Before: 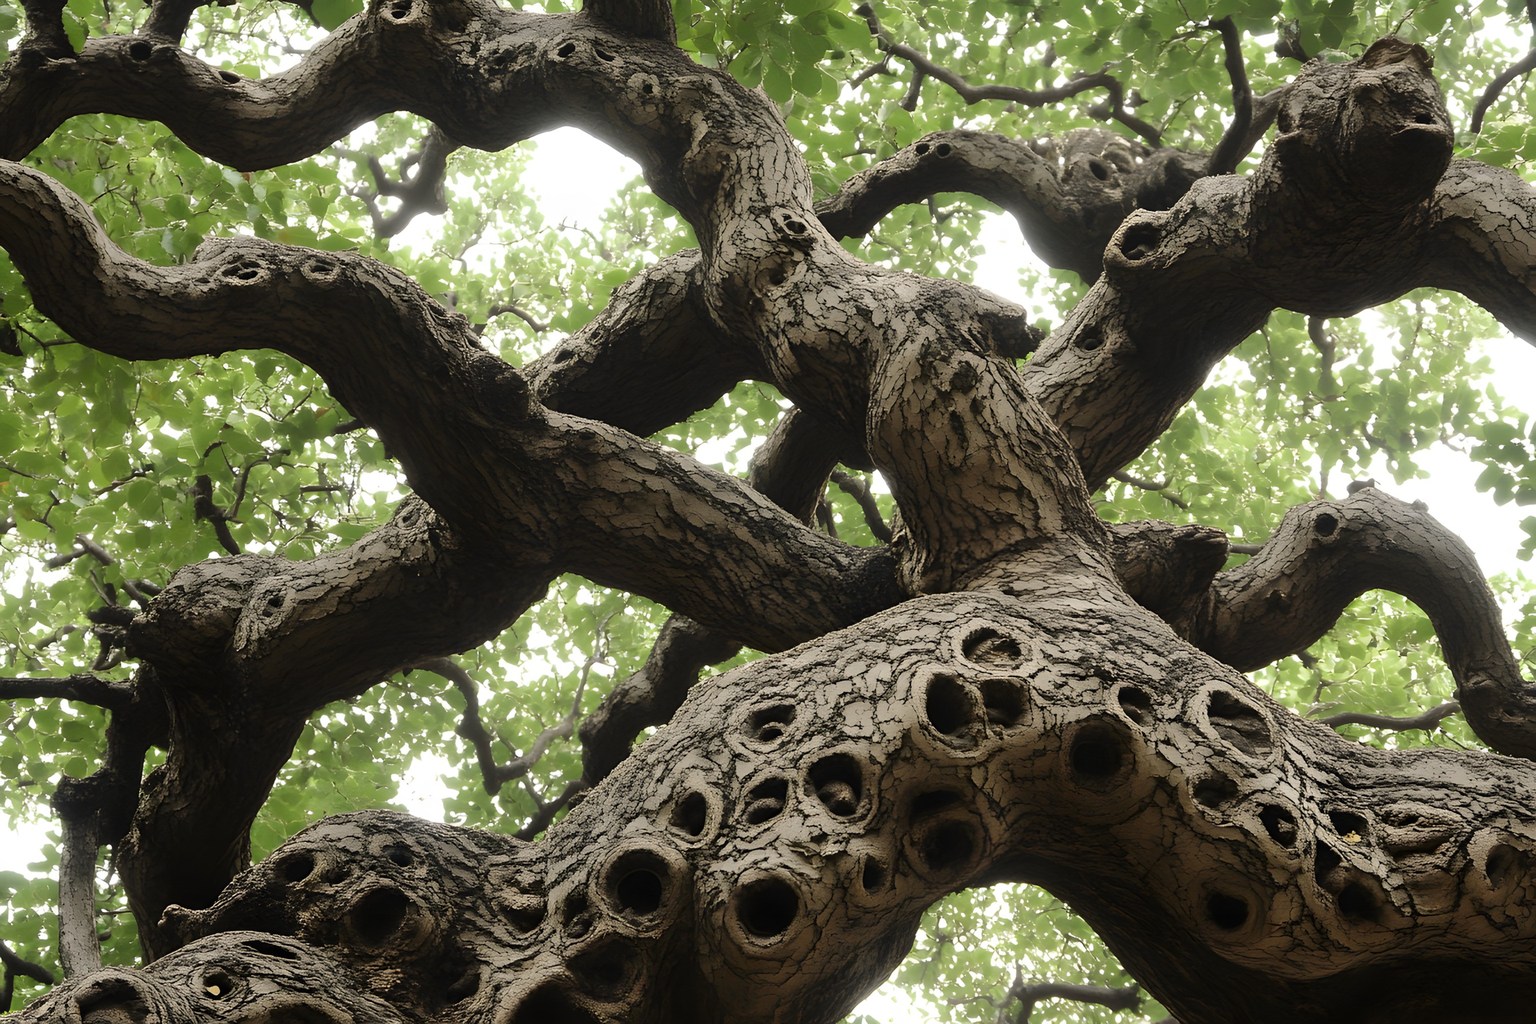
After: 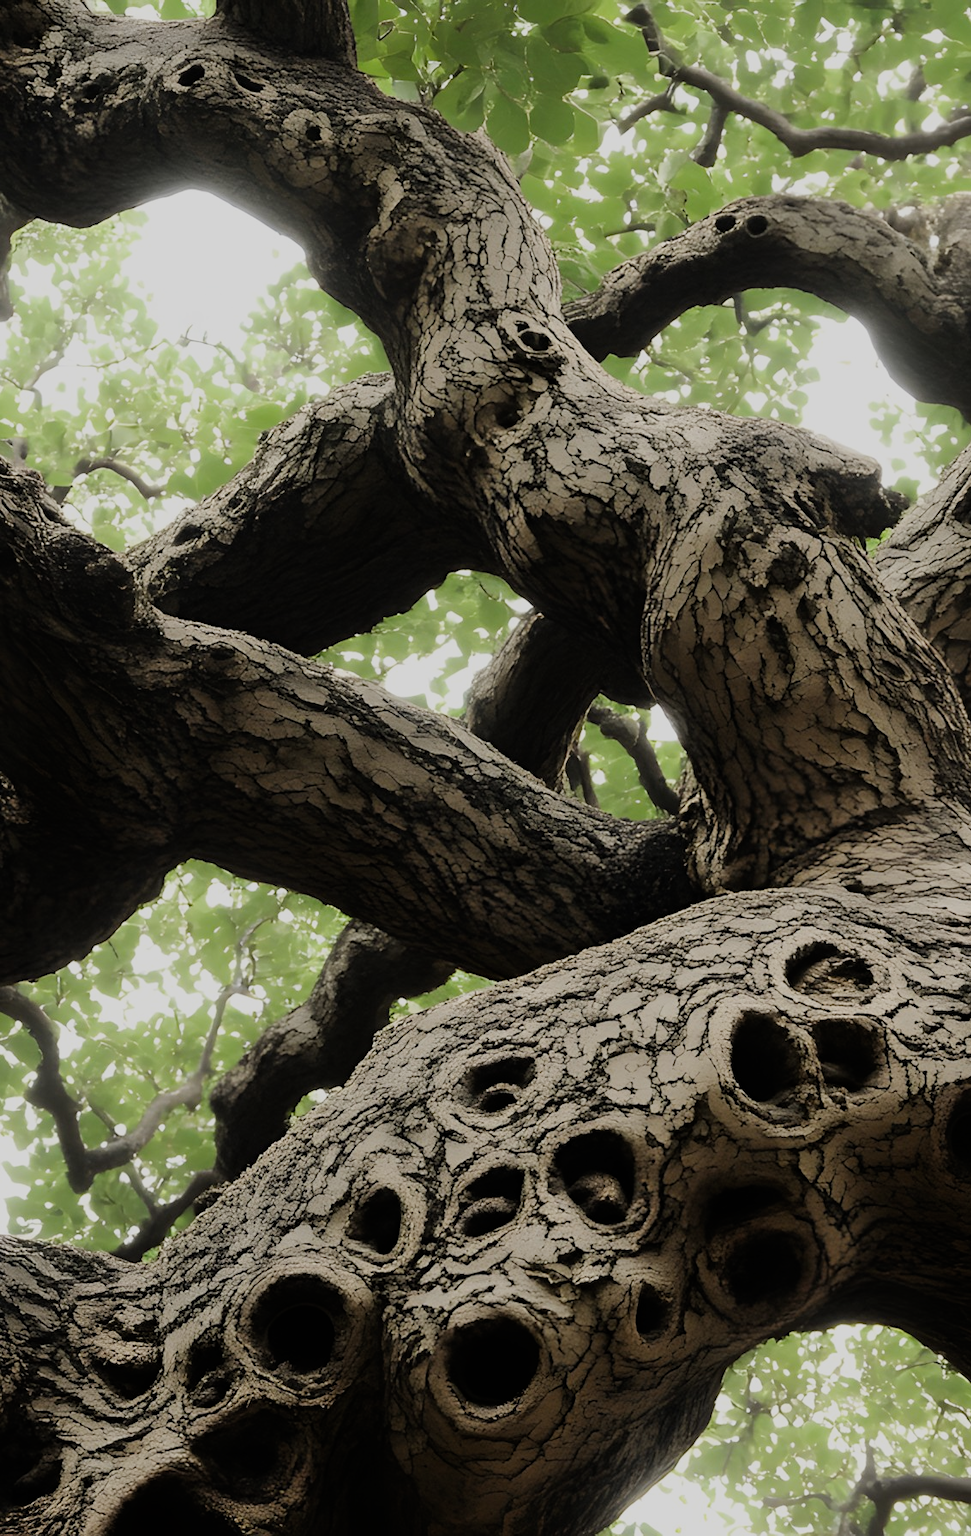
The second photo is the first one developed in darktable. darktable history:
crop: left 28.583%, right 29.231%
filmic rgb: black relative exposure -7.65 EV, white relative exposure 4.56 EV, hardness 3.61
